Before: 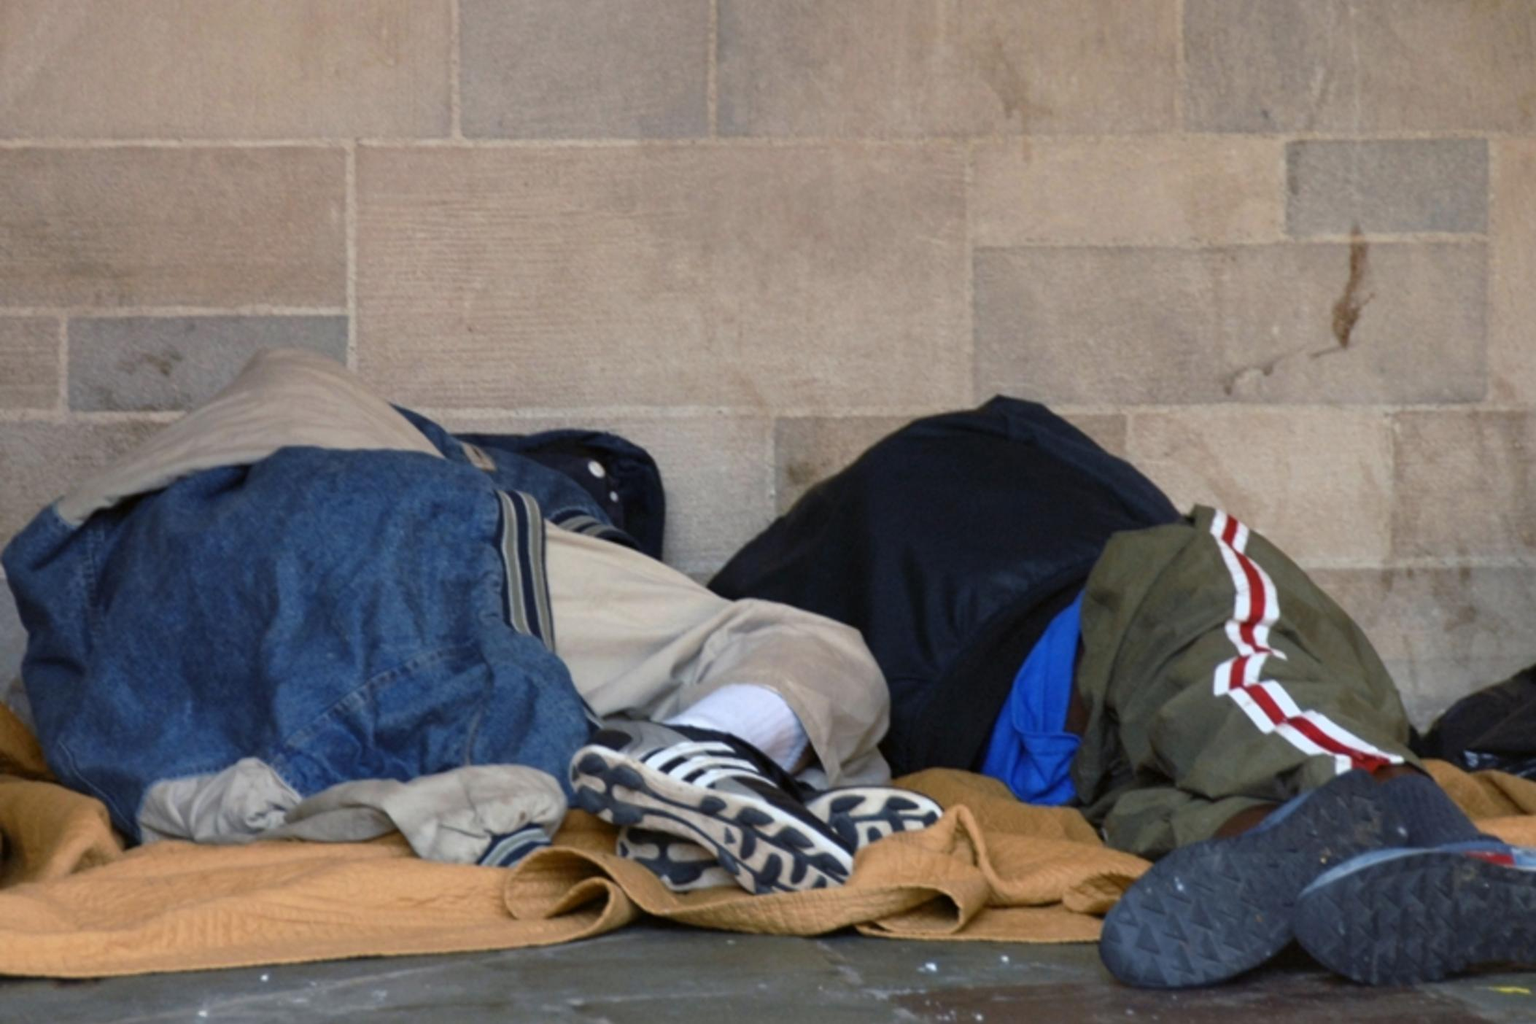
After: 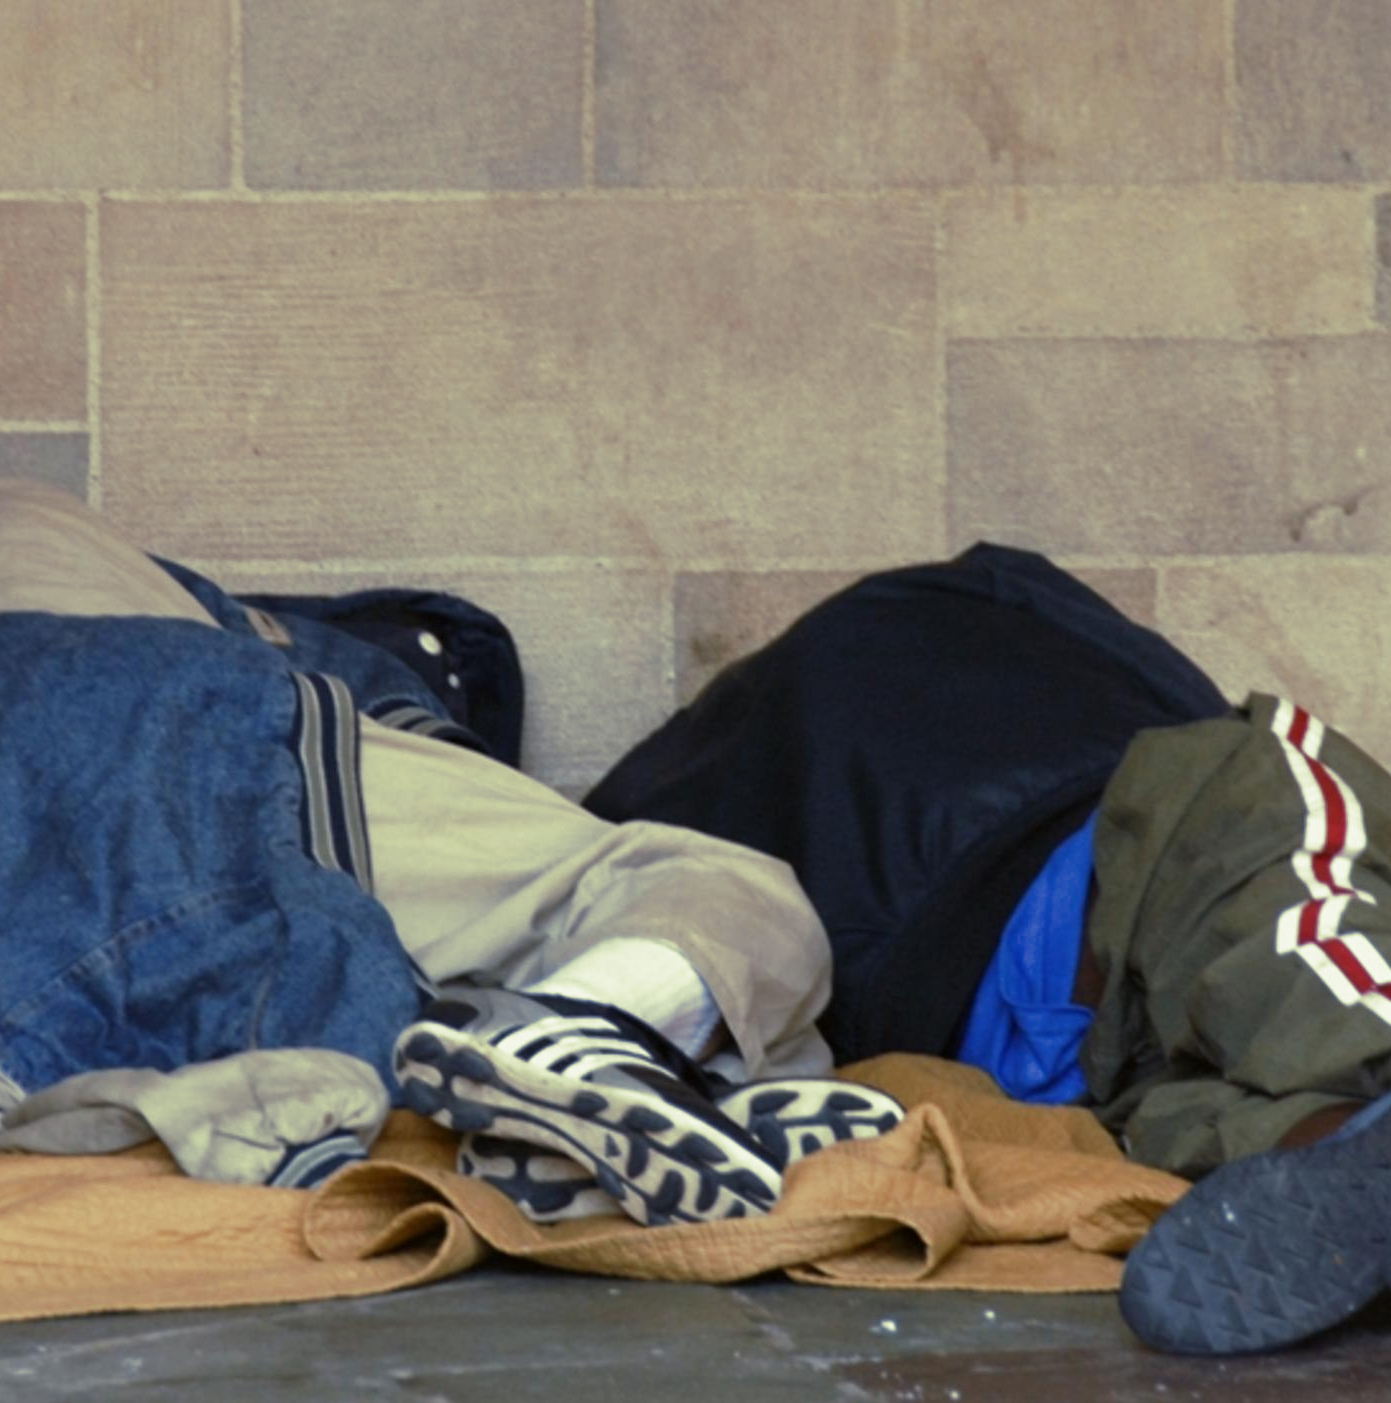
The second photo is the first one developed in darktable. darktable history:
split-toning: shadows › hue 290.82°, shadows › saturation 0.34, highlights › saturation 0.38, balance 0, compress 50%
crop and rotate: left 18.442%, right 15.508%
